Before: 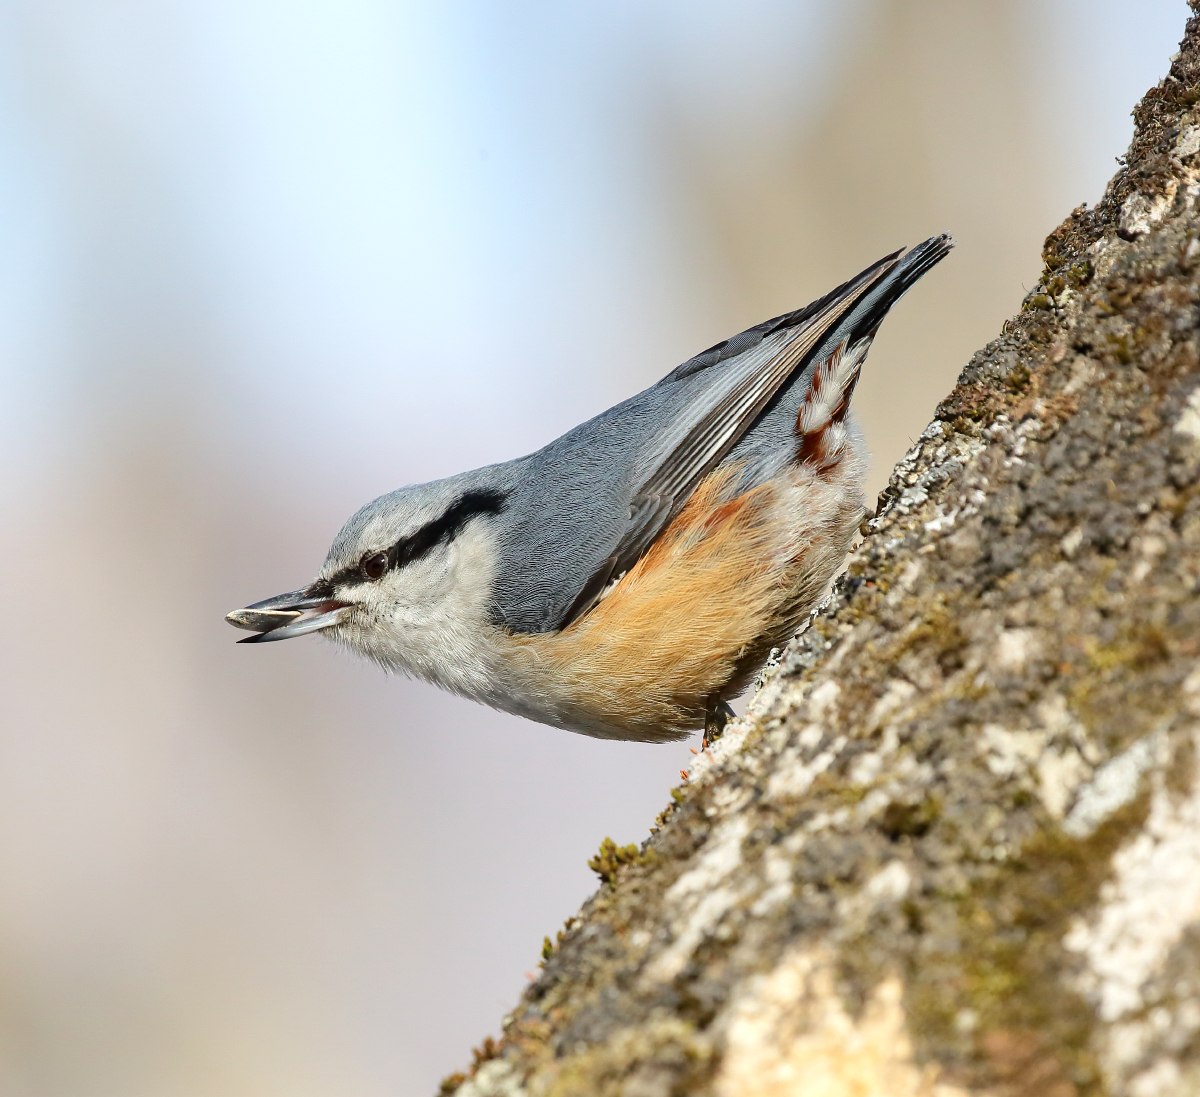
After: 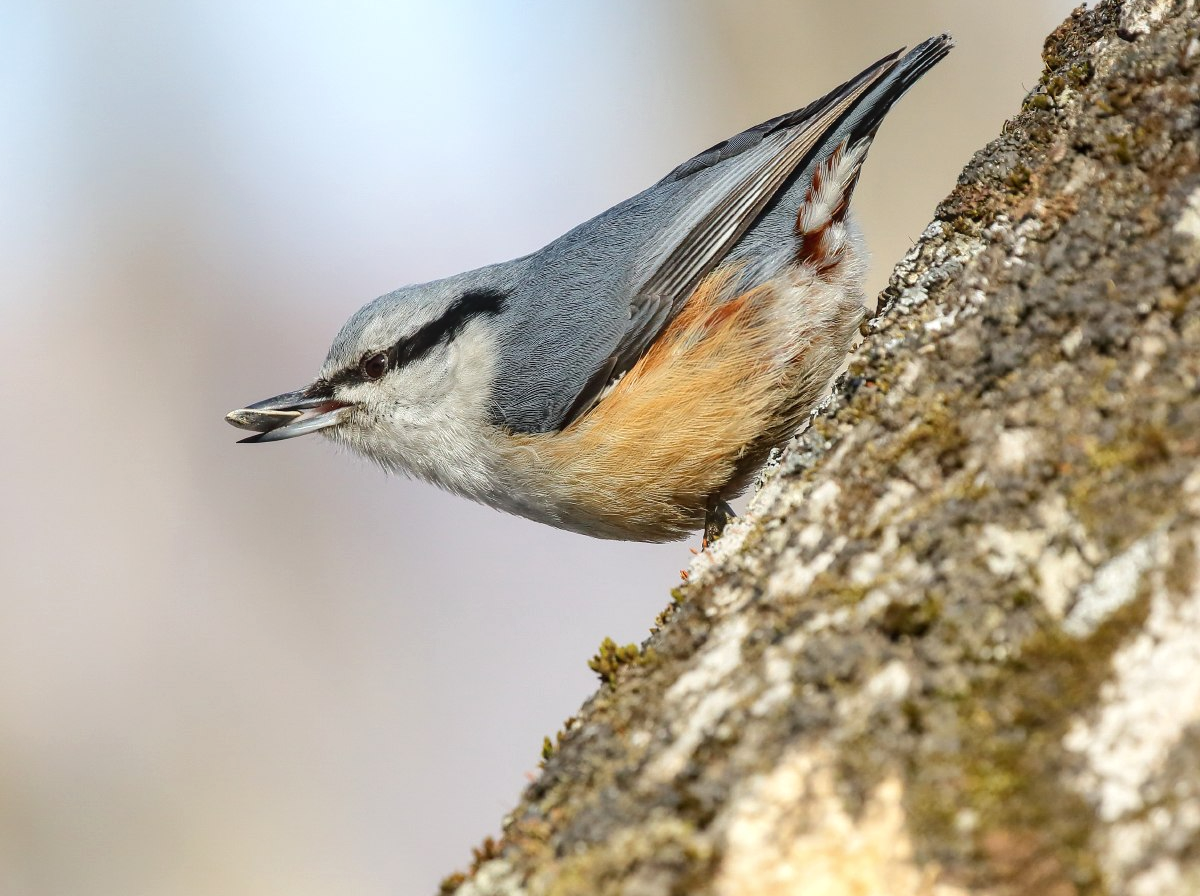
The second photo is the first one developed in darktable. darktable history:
exposure: exposure -0.022 EV, compensate exposure bias true, compensate highlight preservation false
crop and rotate: top 18.244%
base curve: curves: ch0 [(0, 0) (0.297, 0.298) (1, 1)], preserve colors none
local contrast: detail 114%
